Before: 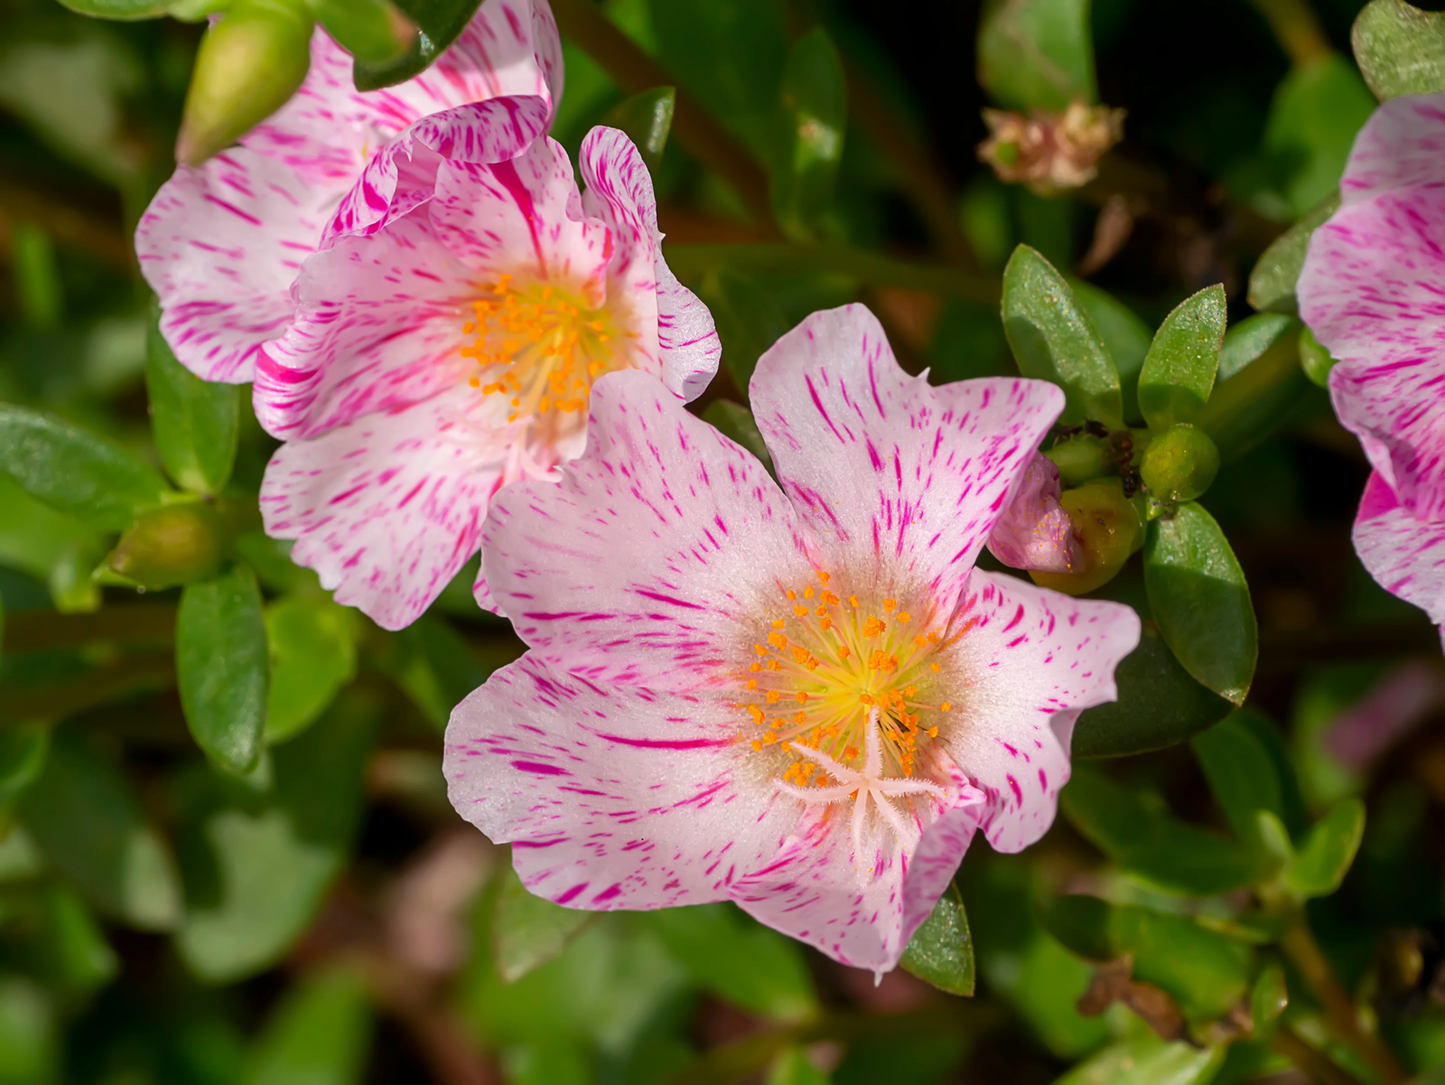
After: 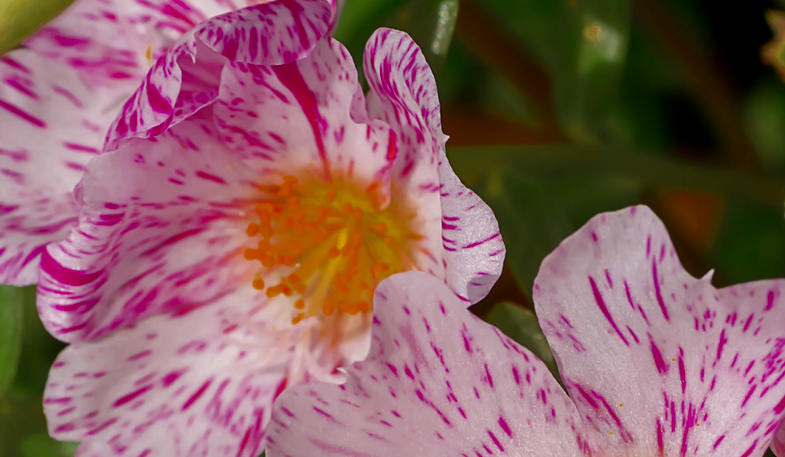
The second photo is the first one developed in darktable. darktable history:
color zones: curves: ch0 [(0.11, 0.396) (0.195, 0.36) (0.25, 0.5) (0.303, 0.412) (0.357, 0.544) (0.75, 0.5) (0.967, 0.328)]; ch1 [(0, 0.468) (0.112, 0.512) (0.202, 0.6) (0.25, 0.5) (0.307, 0.352) (0.357, 0.544) (0.75, 0.5) (0.963, 0.524)]
crop: left 14.957%, top 9.094%, right 30.66%, bottom 48.764%
exposure: black level correction 0.002, exposure -0.197 EV, compensate highlight preservation false
